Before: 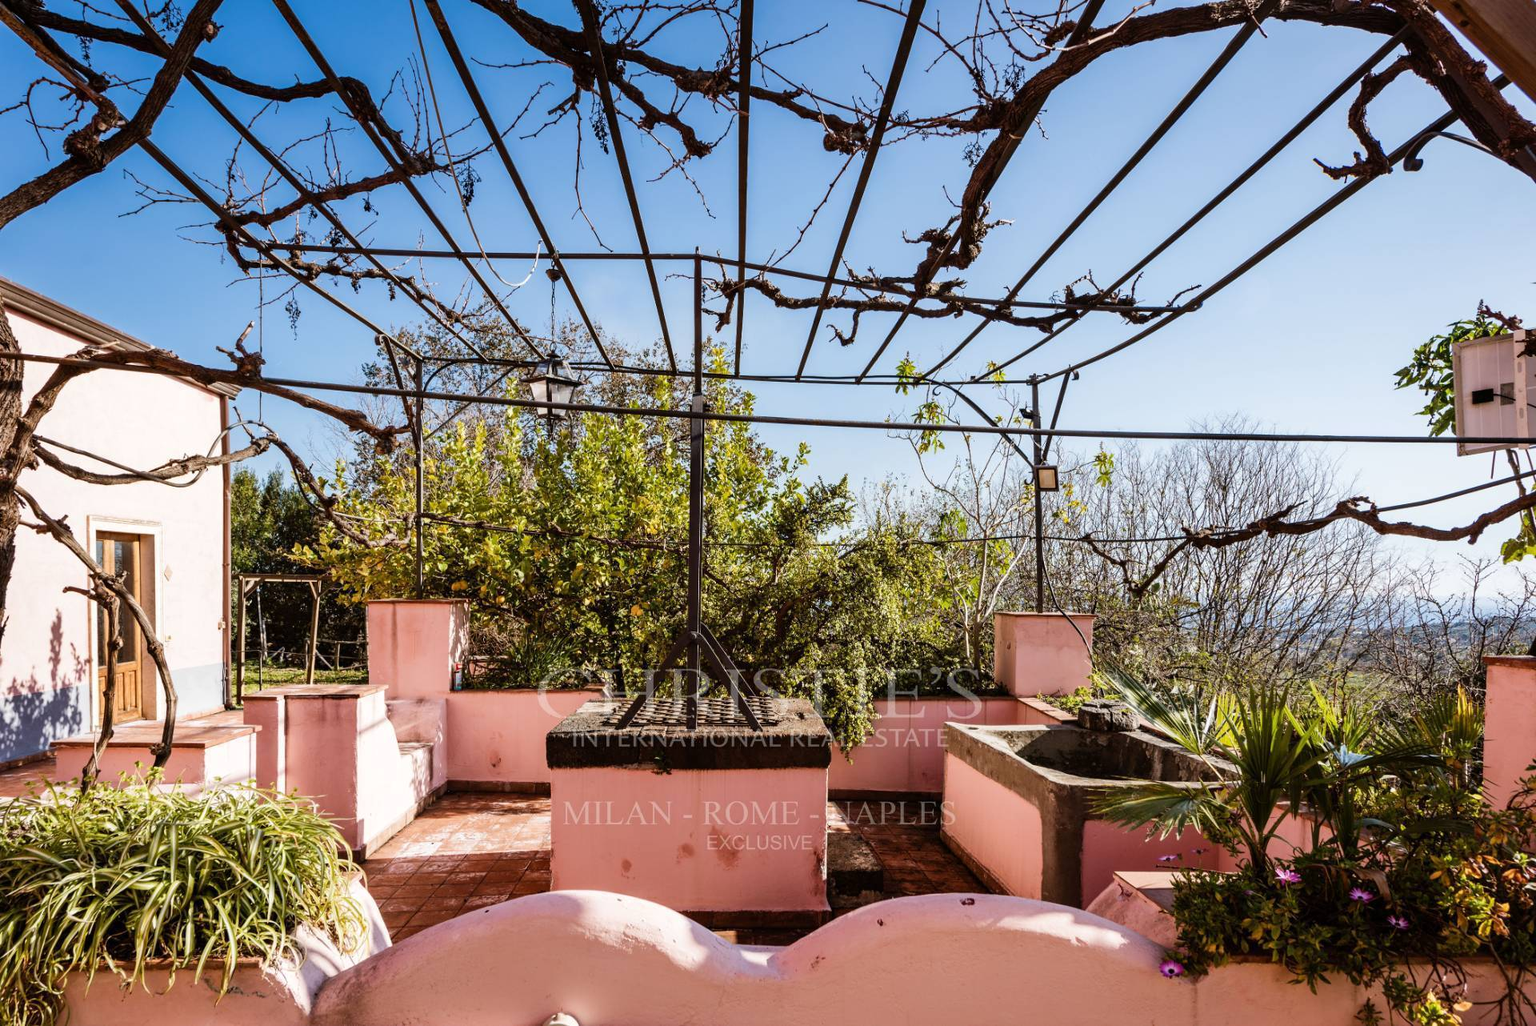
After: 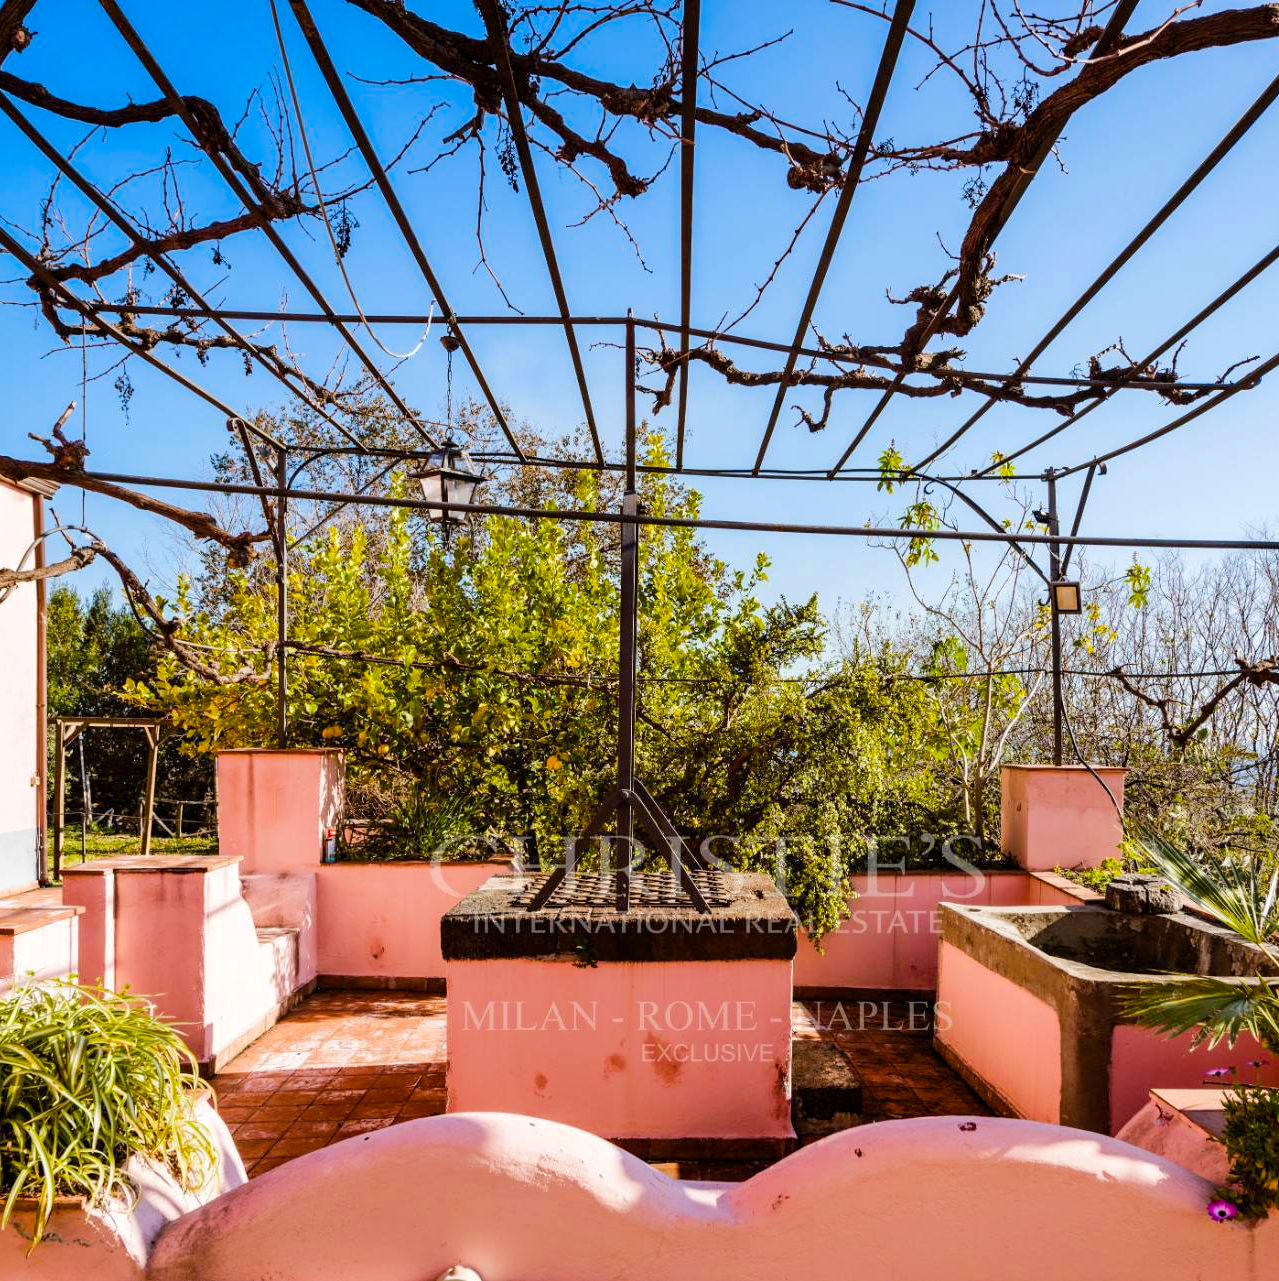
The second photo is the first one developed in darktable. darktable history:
exposure: black level correction 0.001, compensate highlight preservation false
color balance rgb: perceptual saturation grading › global saturation 25%, perceptual brilliance grading › mid-tones 10%, perceptual brilliance grading › shadows 15%, global vibrance 20%
crop and rotate: left 12.648%, right 20.685%
